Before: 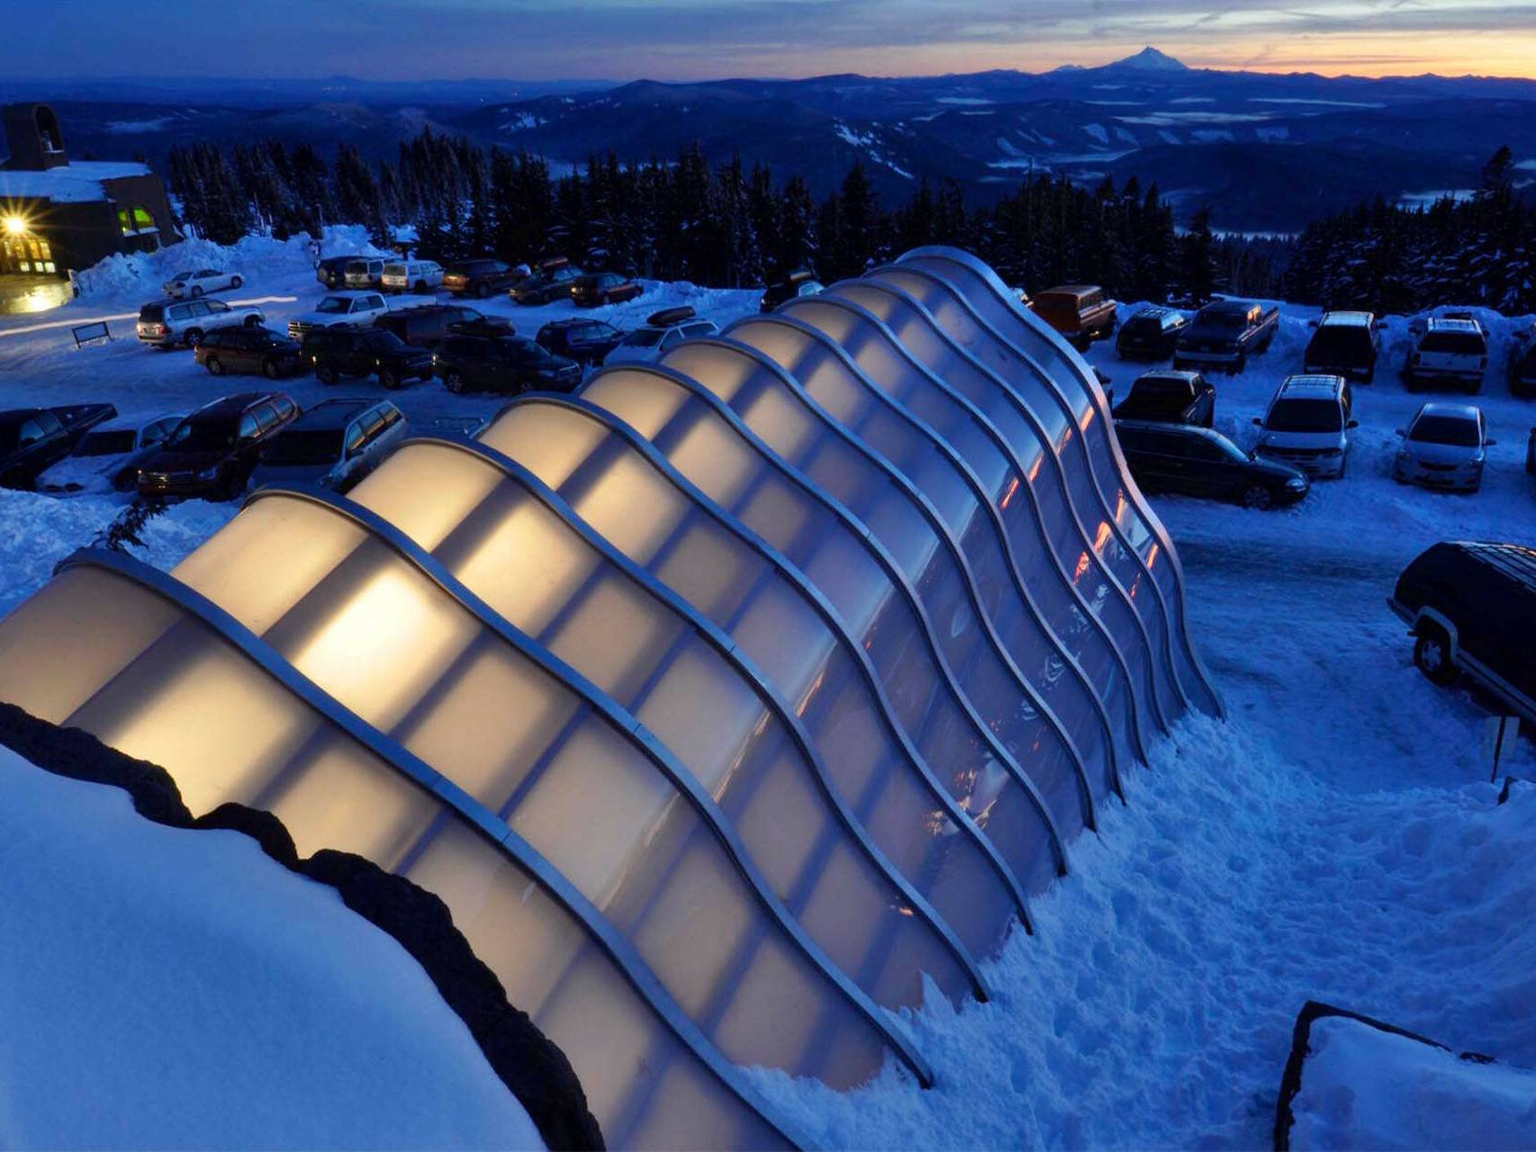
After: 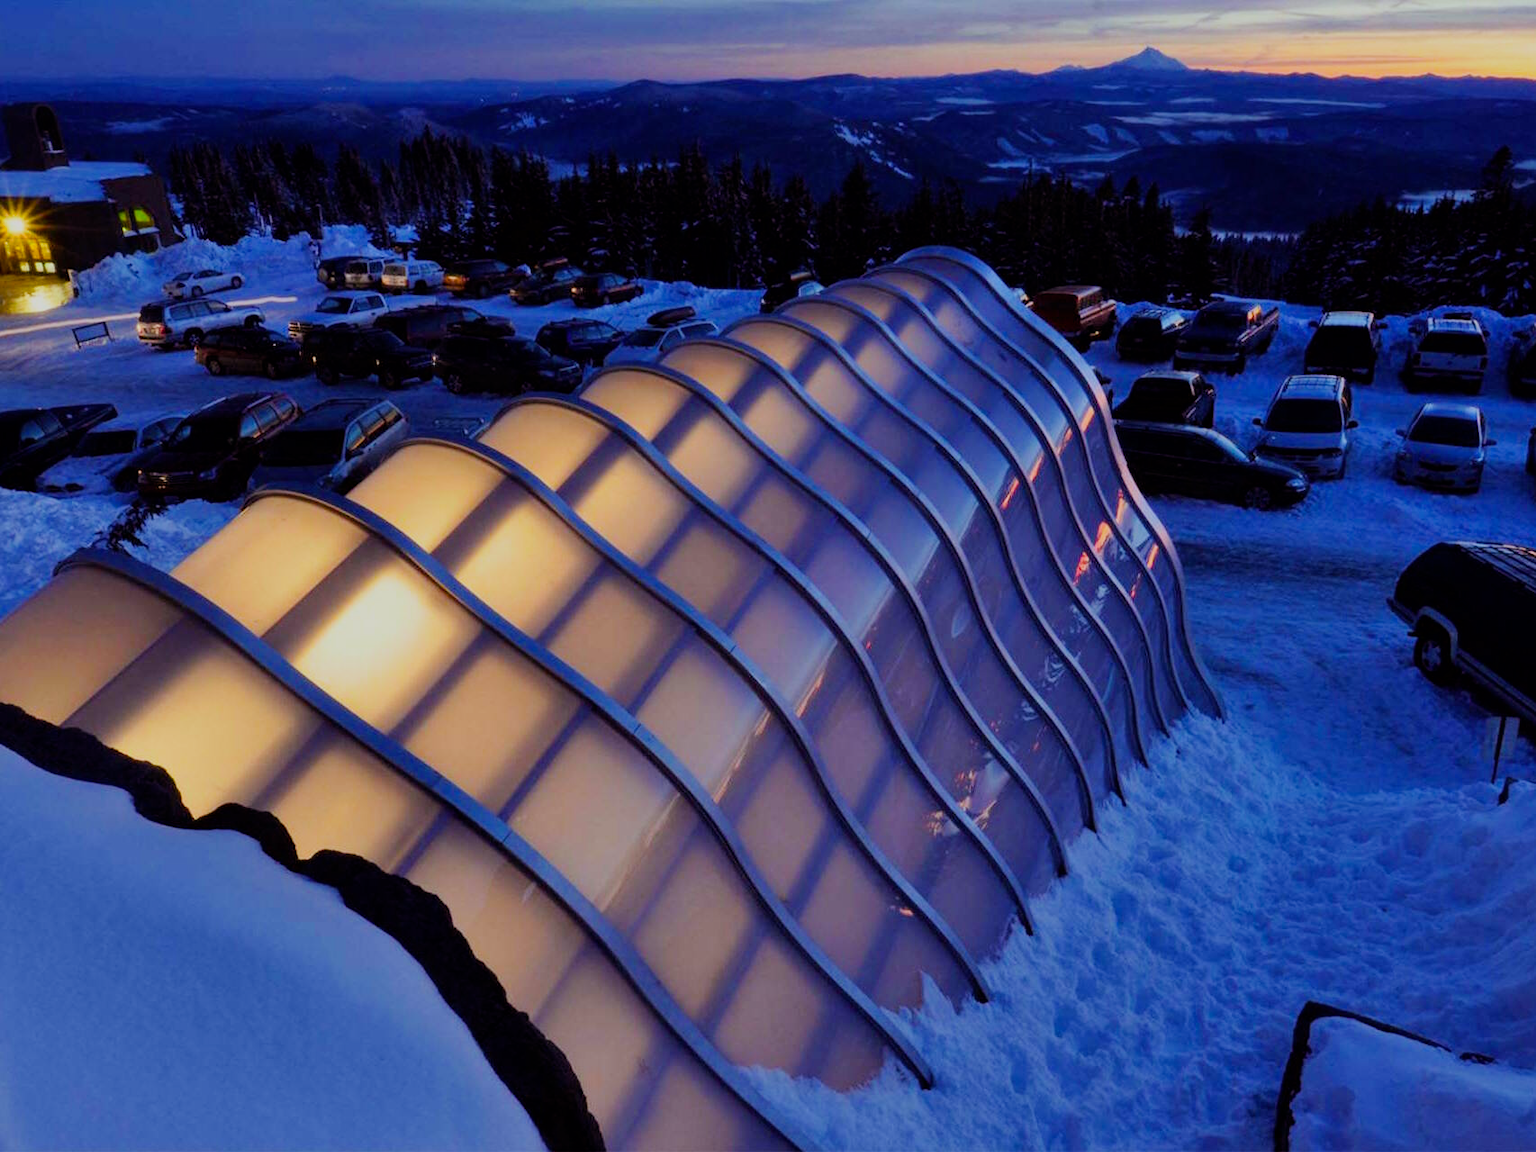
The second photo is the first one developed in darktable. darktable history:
color balance rgb: power › chroma 1.568%, power › hue 27.12°, perceptual saturation grading › global saturation 30.979%
filmic rgb: black relative exposure -16 EV, white relative exposure 6.11 EV, hardness 5.24
